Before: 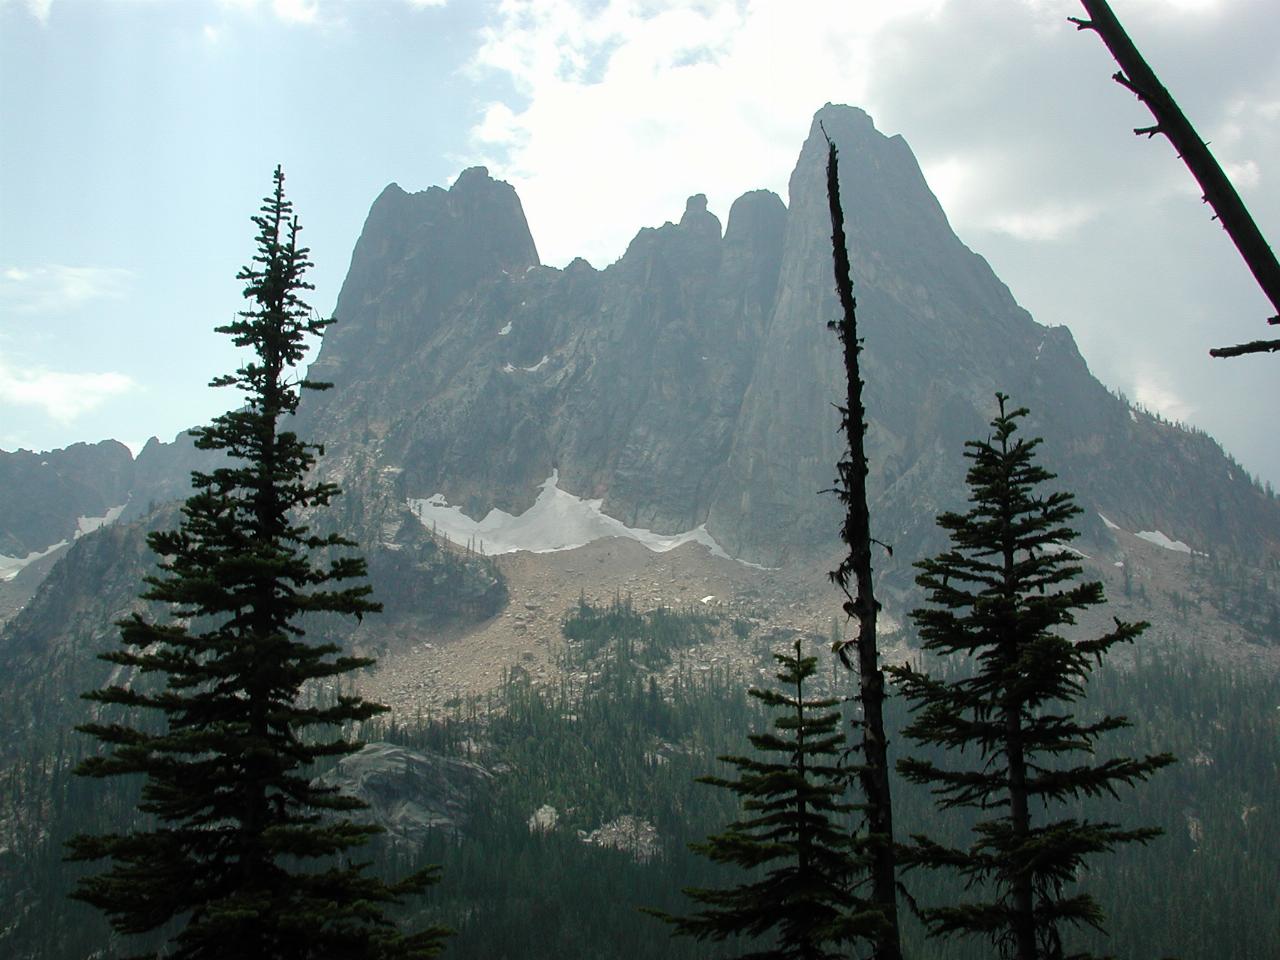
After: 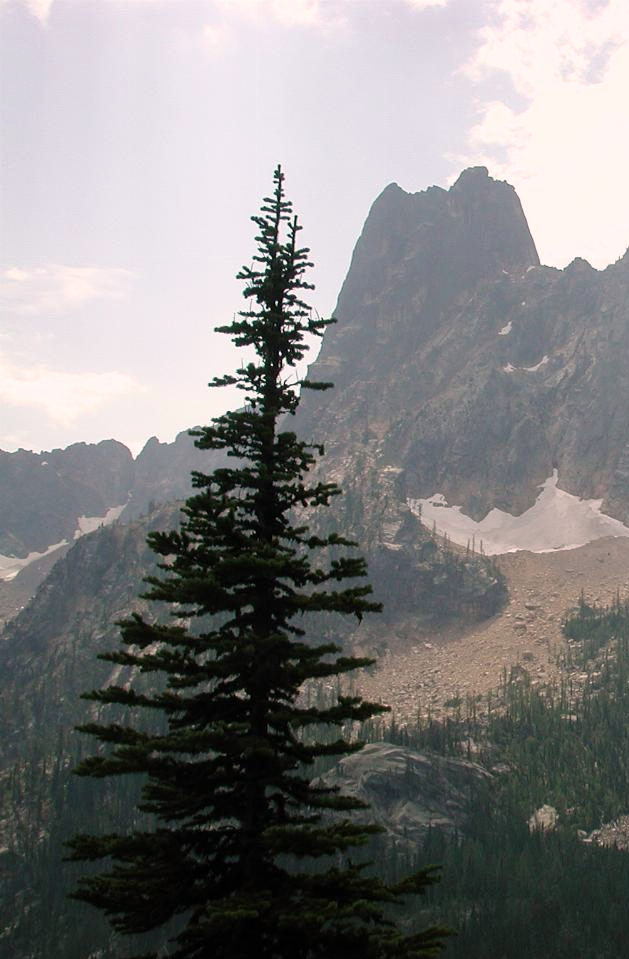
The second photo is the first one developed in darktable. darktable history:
crop and rotate: left 0.013%, top 0%, right 50.777%
color correction: highlights a* 12.24, highlights b* 5.51
